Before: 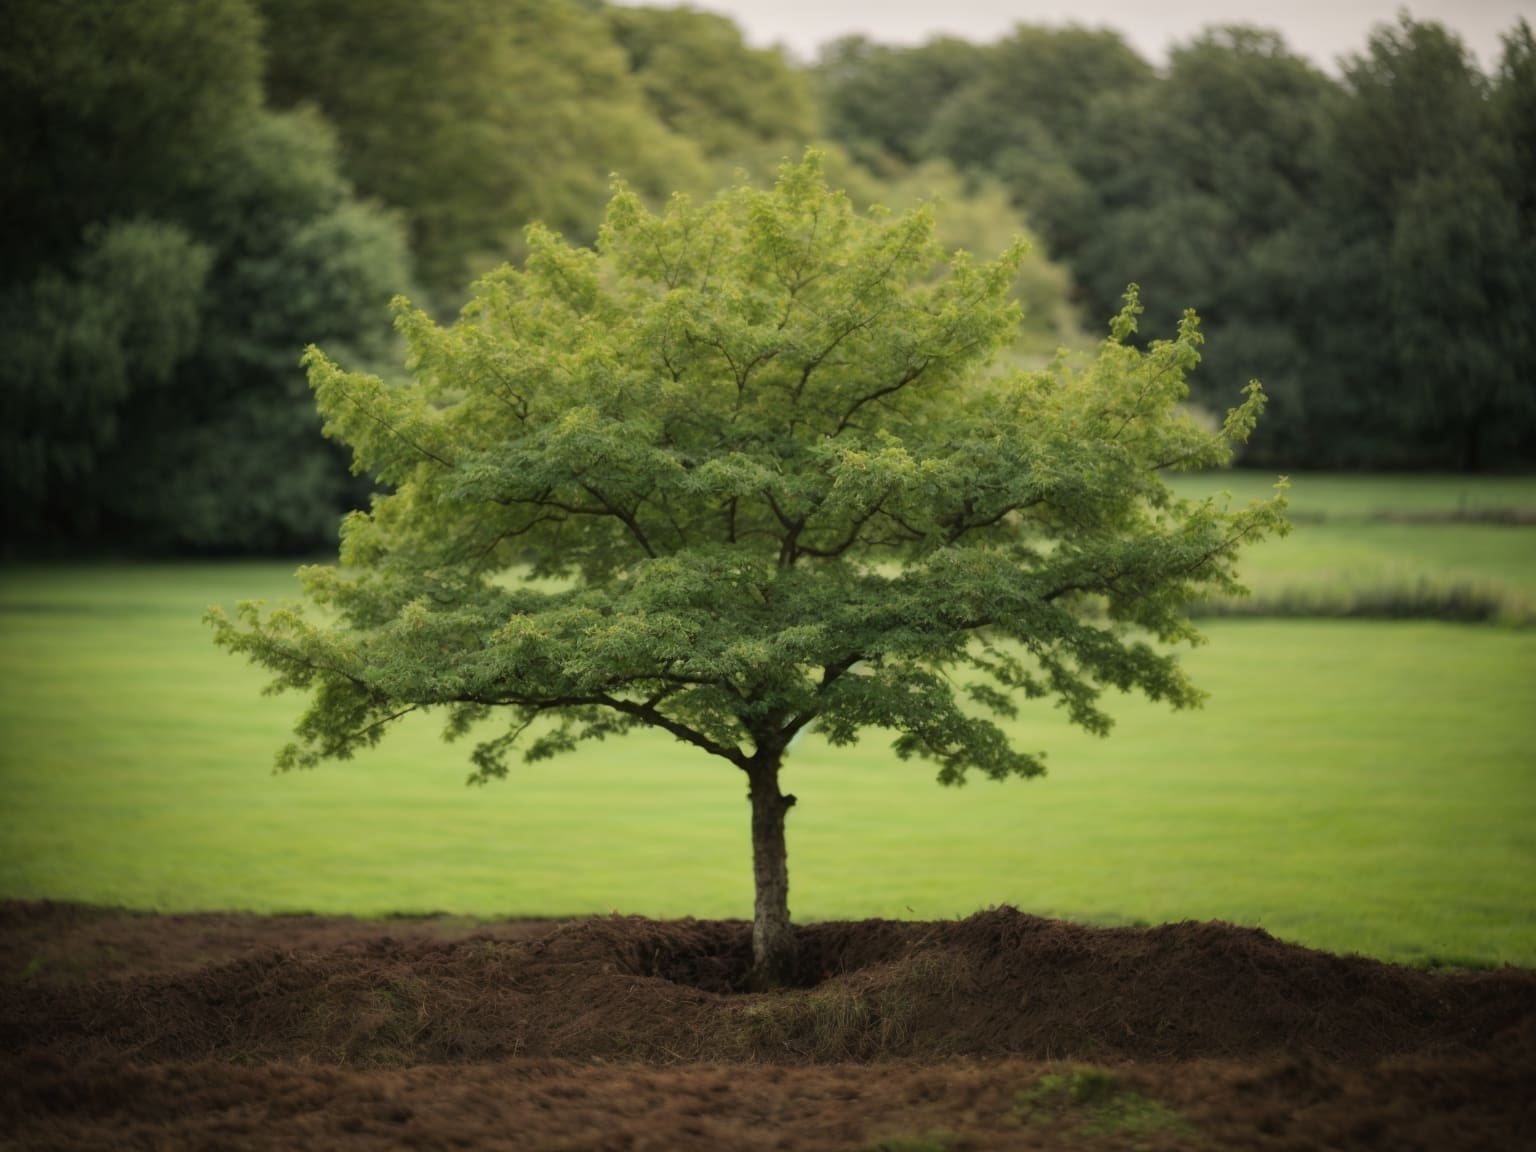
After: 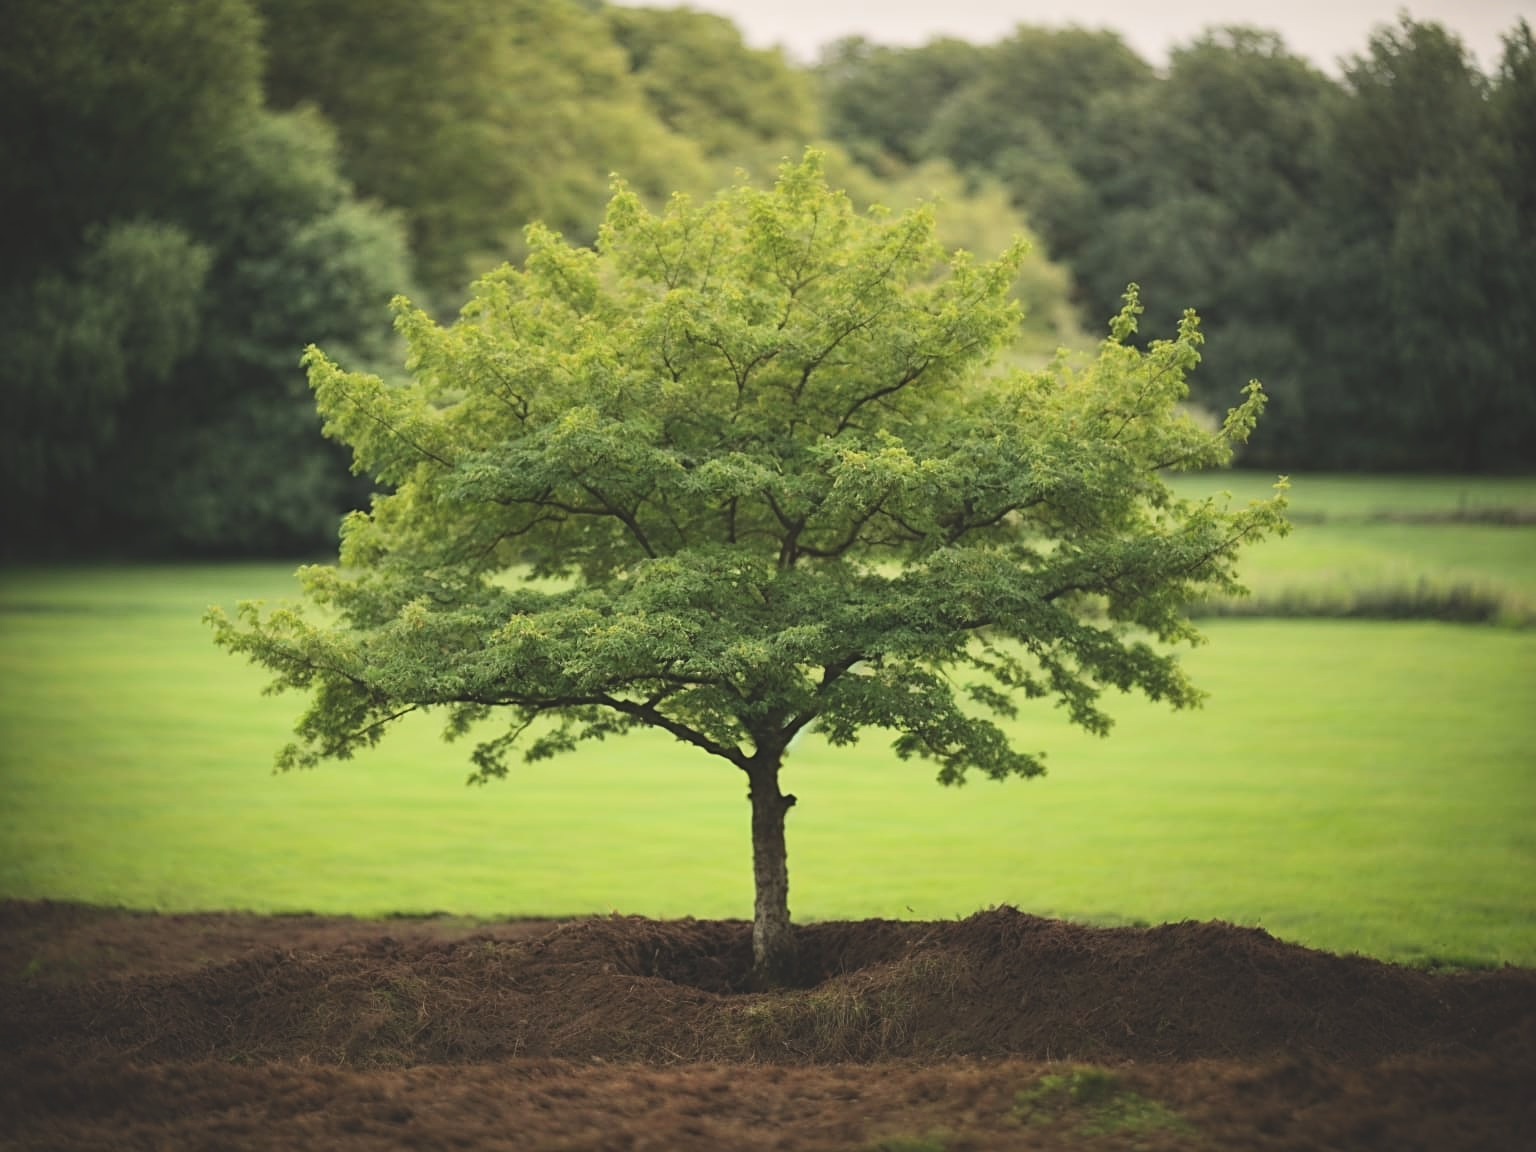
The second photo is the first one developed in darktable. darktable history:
contrast brightness saturation: contrast 0.2, brightness 0.16, saturation 0.22
exposure: black level correction -0.015, exposure -0.125 EV, compensate highlight preservation false
sharpen: radius 2.767
